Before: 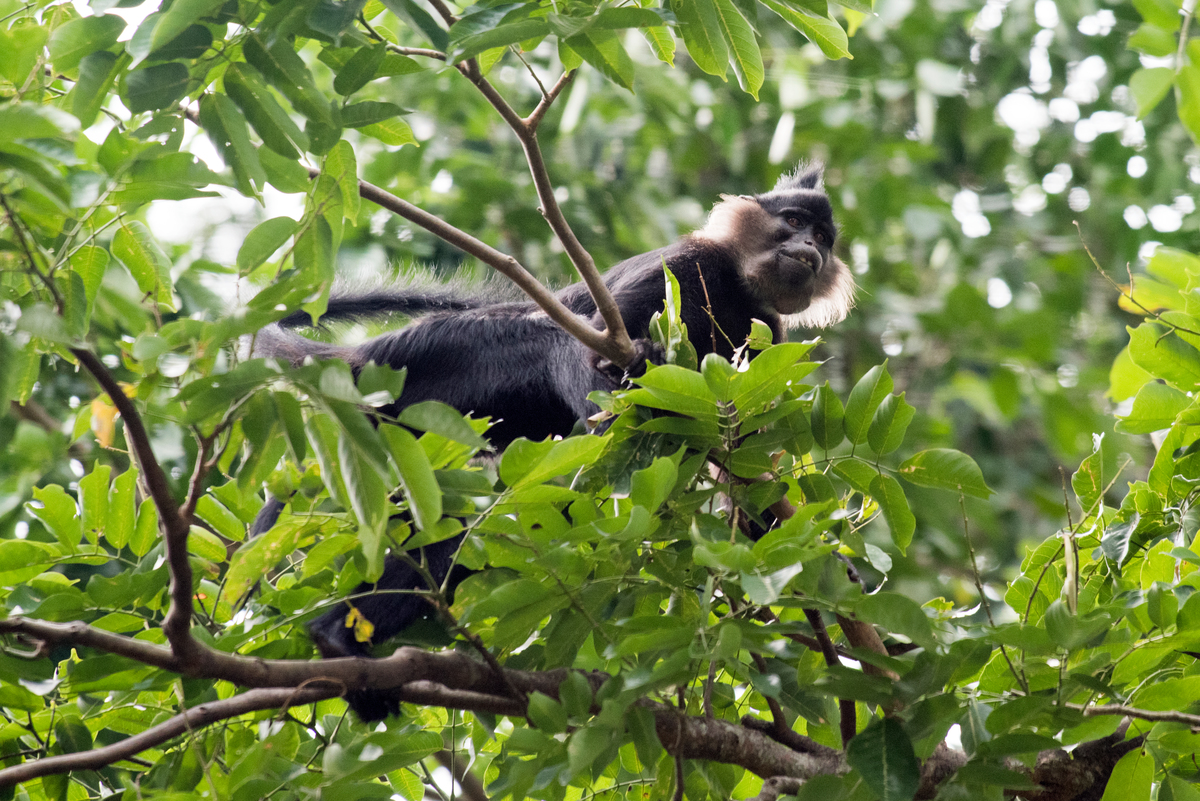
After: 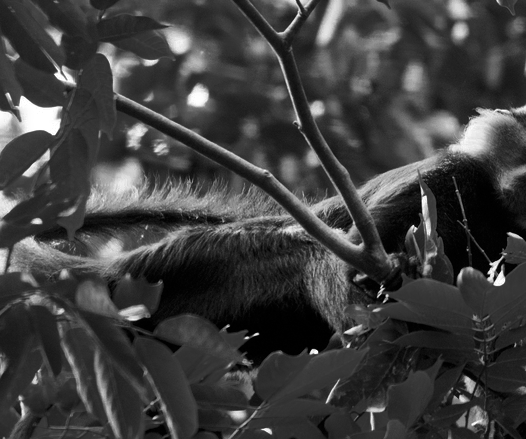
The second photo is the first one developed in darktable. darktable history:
contrast brightness saturation: contrast 0.128, brightness -0.234, saturation 0.143
crop: left 20.389%, top 10.822%, right 35.761%, bottom 34.306%
color zones: curves: ch0 [(0.287, 0.048) (0.493, 0.484) (0.737, 0.816)]; ch1 [(0, 0) (0.143, 0) (0.286, 0) (0.429, 0) (0.571, 0) (0.714, 0) (0.857, 0)]
shadows and highlights: shadows 60.57, highlights -60.29, soften with gaussian
